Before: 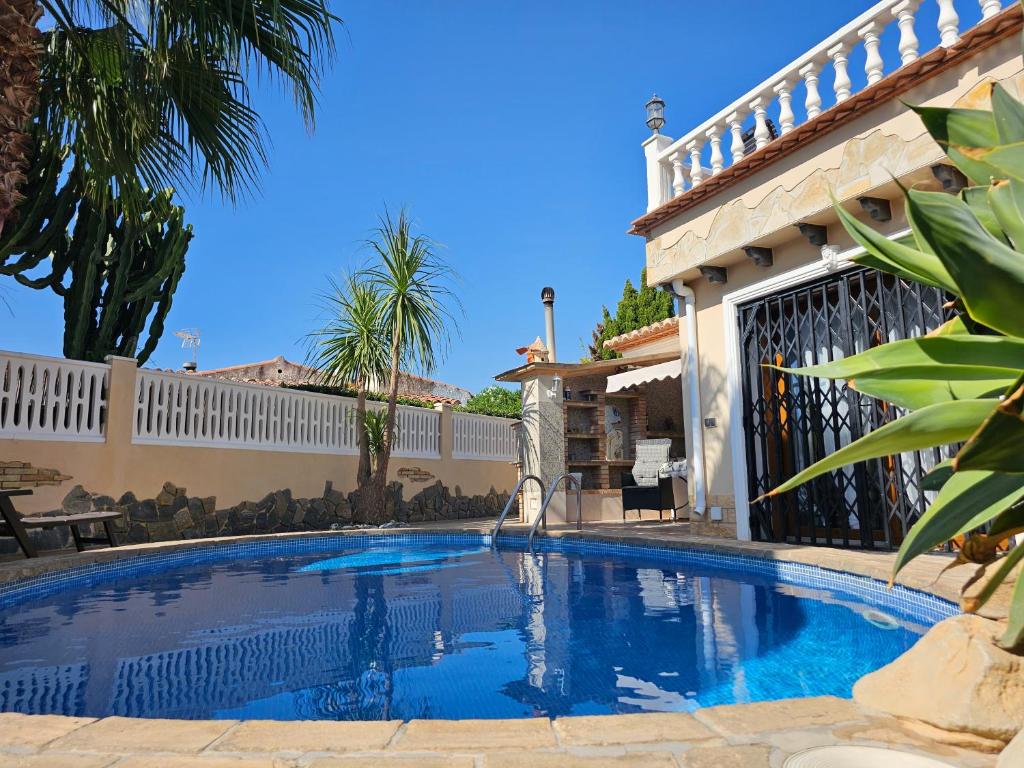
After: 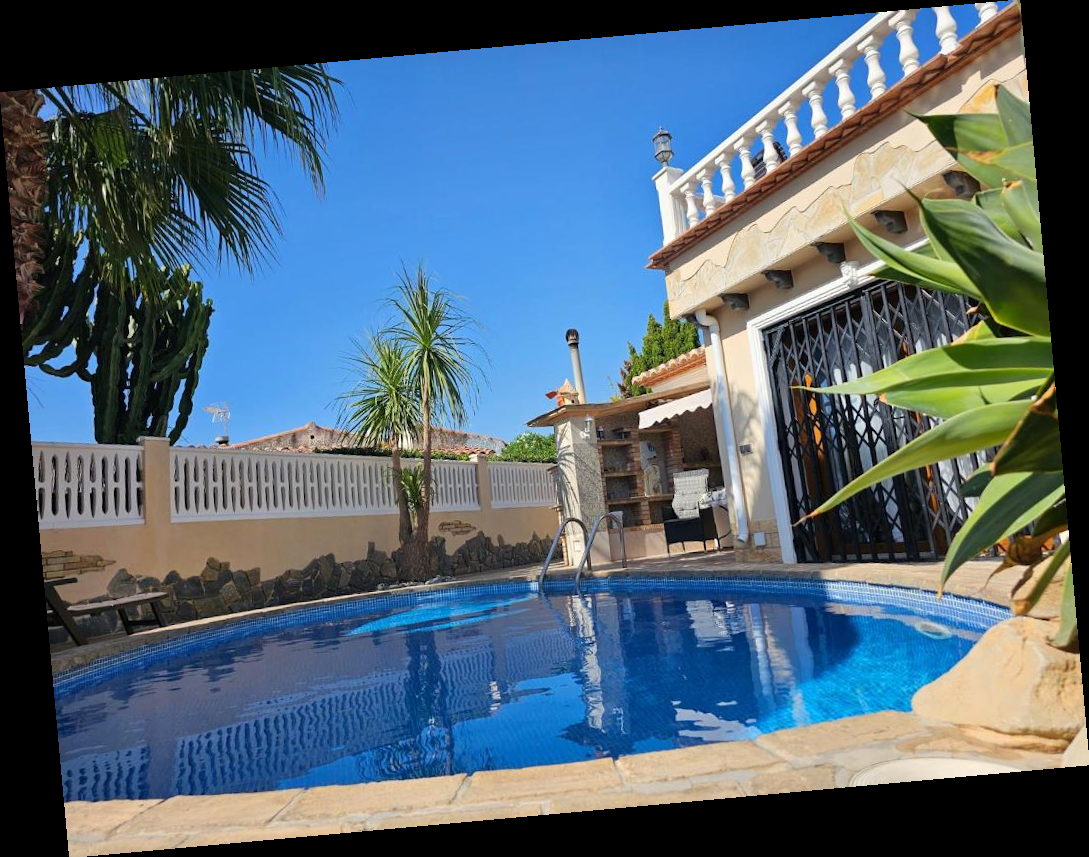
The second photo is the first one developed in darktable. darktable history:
rotate and perspective: rotation -5.2°, automatic cropping off
tone equalizer: on, module defaults
